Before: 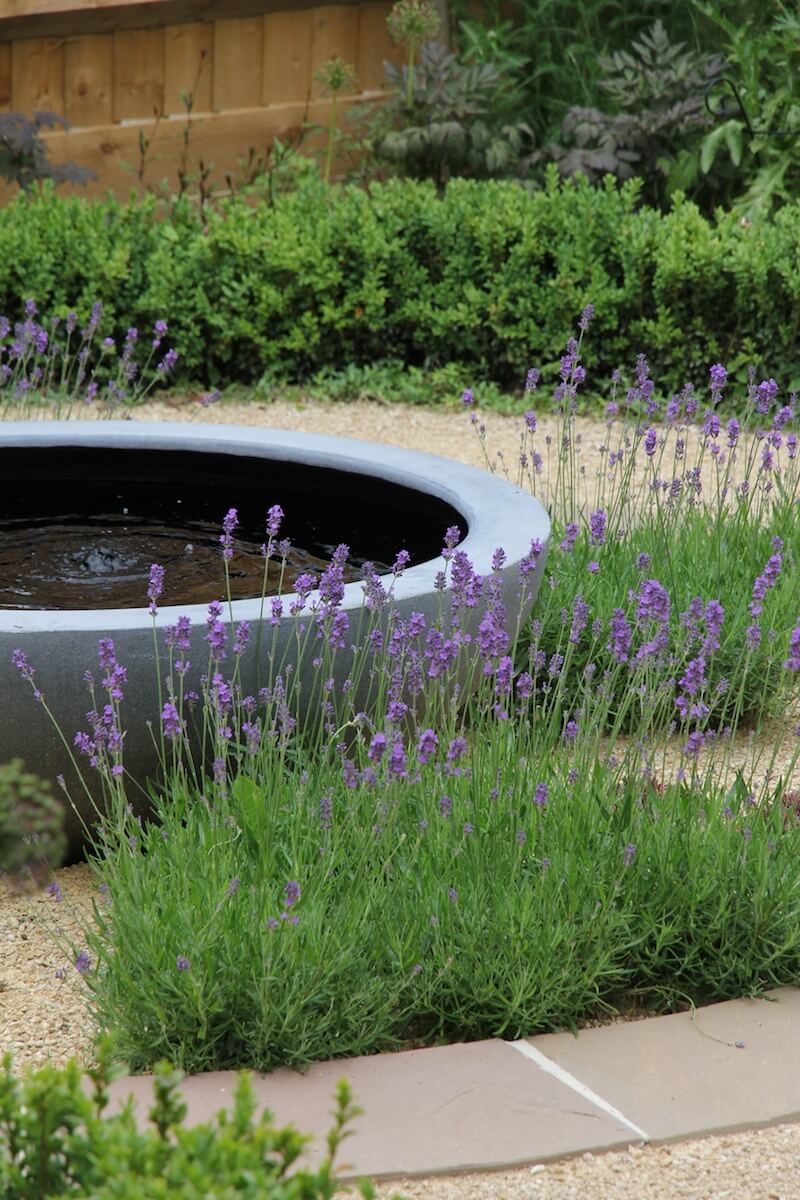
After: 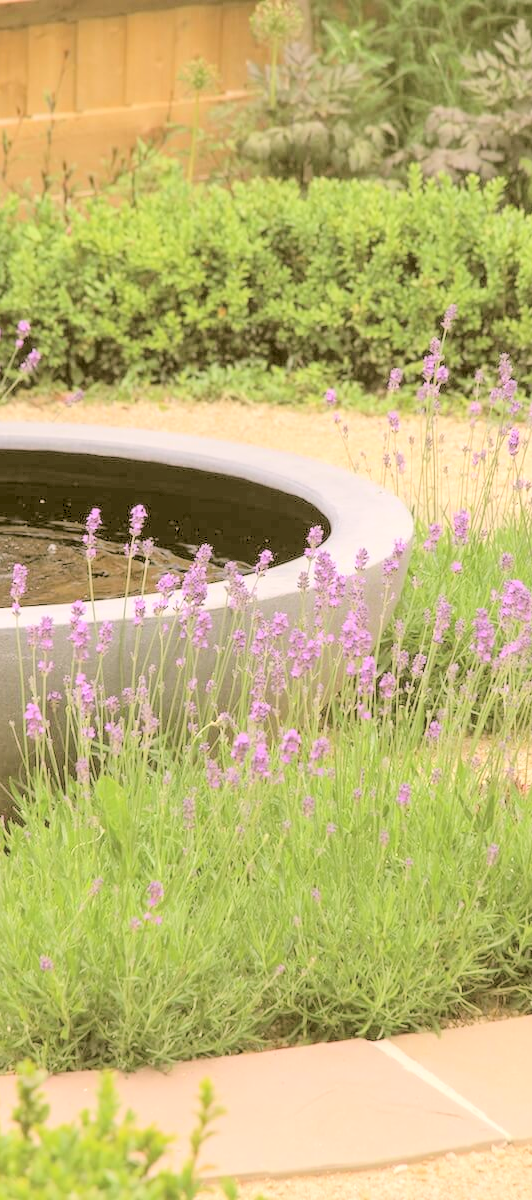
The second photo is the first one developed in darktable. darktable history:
contrast brightness saturation: brightness 0.997
crop: left 17.17%, right 16.283%
color correction: highlights a* 8.76, highlights b* 15.05, shadows a* -0.464, shadows b* 26.47
local contrast: on, module defaults
